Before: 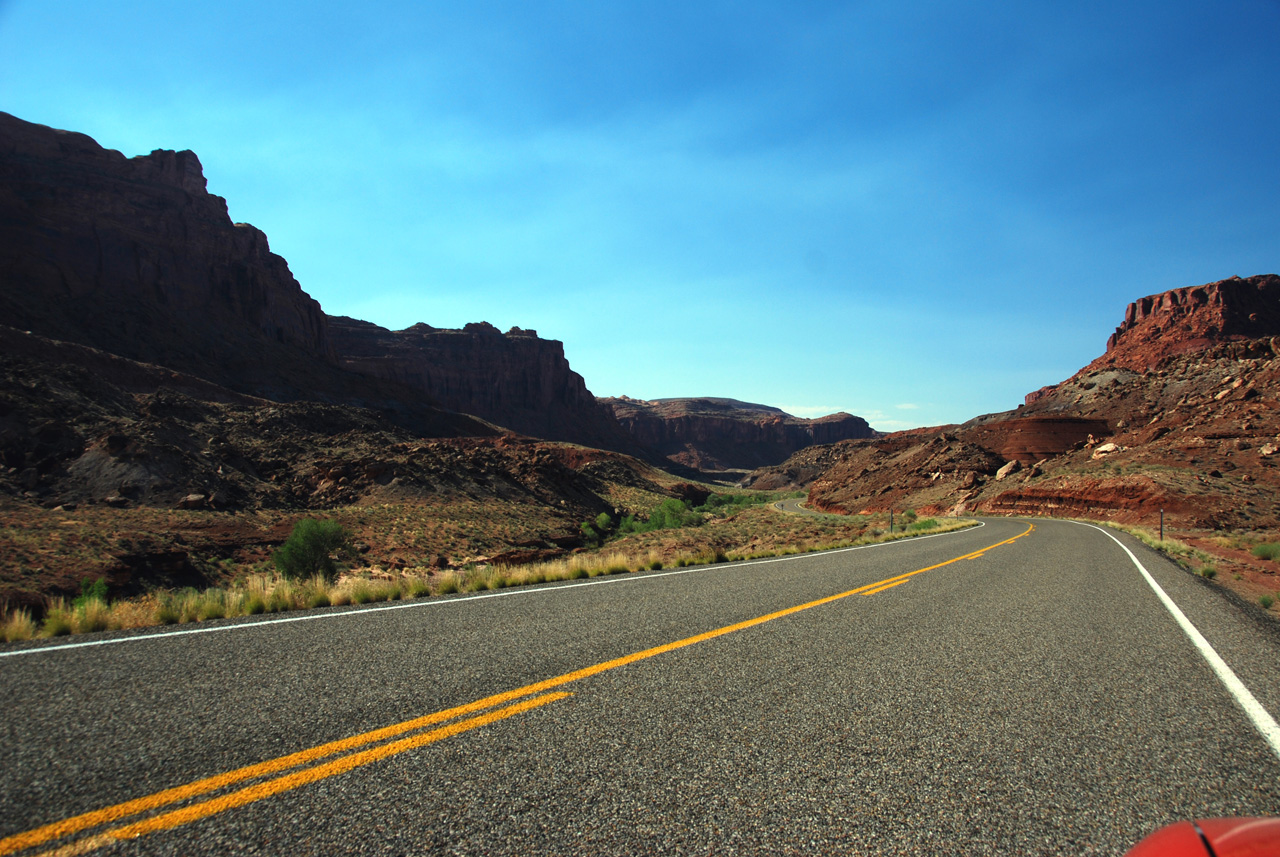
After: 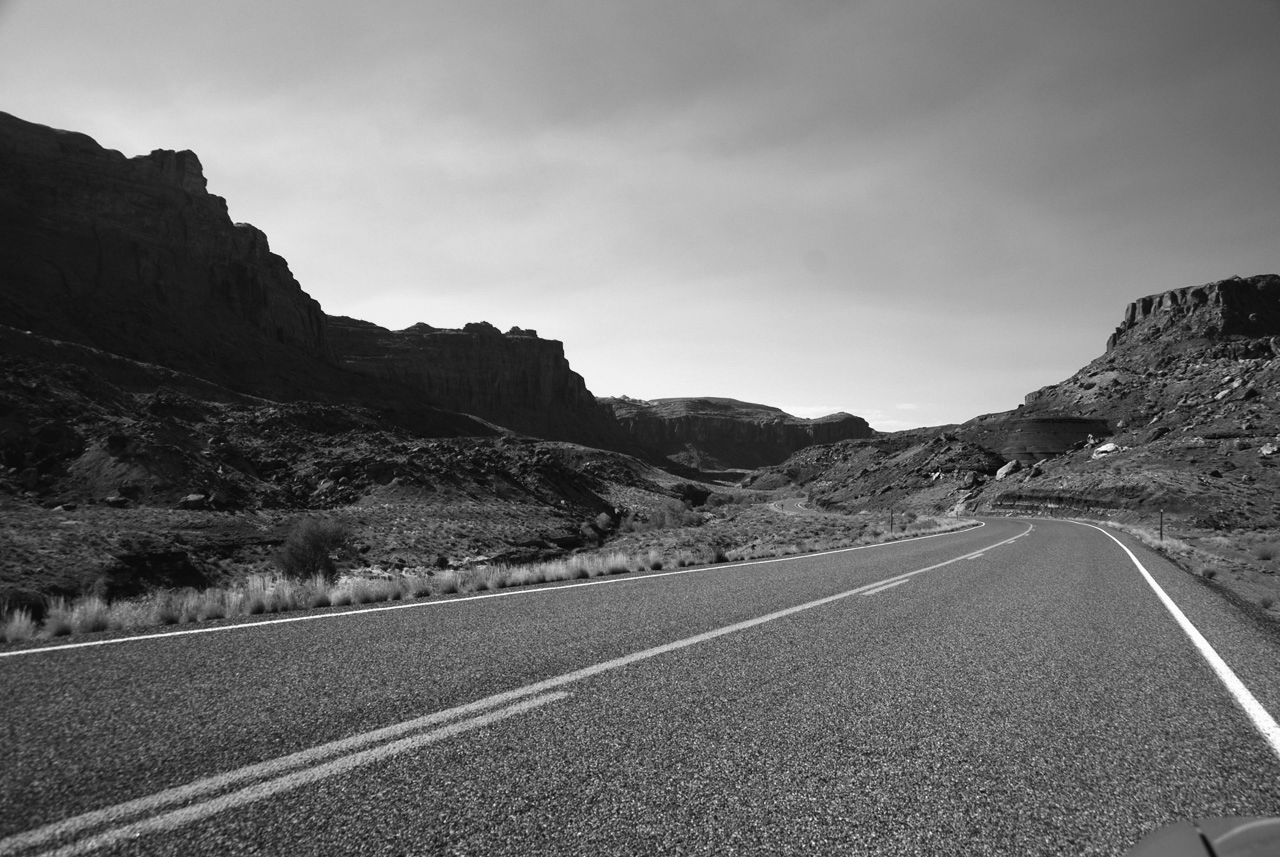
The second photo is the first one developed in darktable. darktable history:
white balance: red 0.954, blue 1.079
tone equalizer: -8 EV -0.55 EV
monochrome: on, module defaults
